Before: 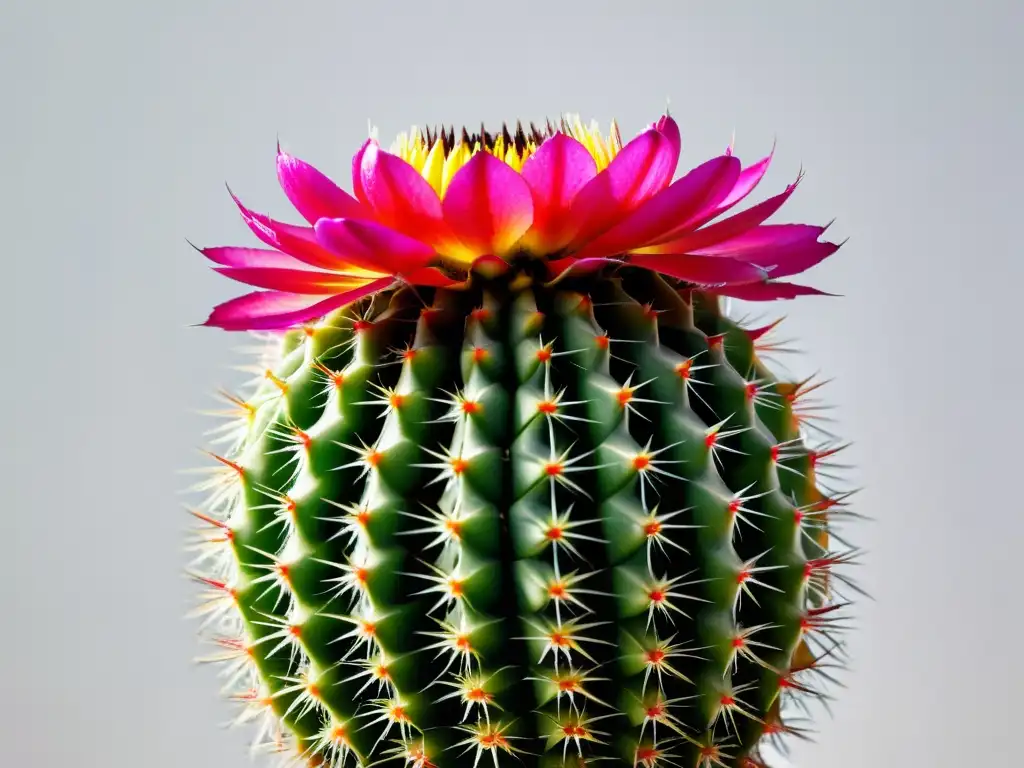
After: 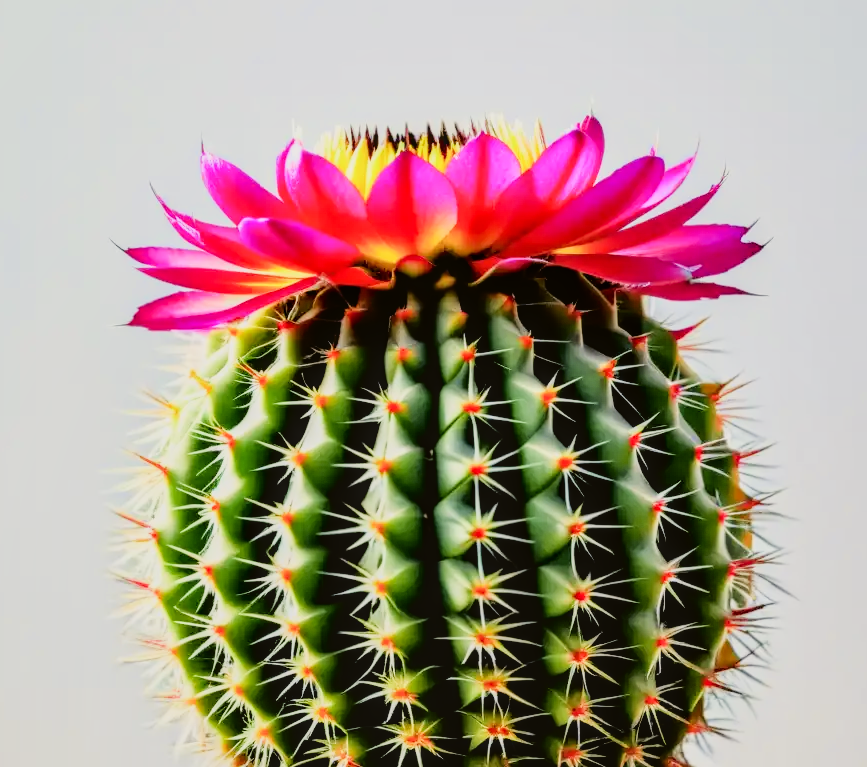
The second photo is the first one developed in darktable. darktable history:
exposure: black level correction 0, exposure 0.692 EV, compensate highlight preservation false
filmic rgb: black relative exposure -7.13 EV, white relative exposure 5.36 EV, hardness 3.02
tone curve: curves: ch0 [(0, 0.021) (0.049, 0.044) (0.152, 0.14) (0.328, 0.377) (0.473, 0.543) (0.641, 0.705) (0.85, 0.894) (1, 0.969)]; ch1 [(0, 0) (0.302, 0.331) (0.433, 0.432) (0.472, 0.47) (0.502, 0.503) (0.527, 0.516) (0.564, 0.573) (0.614, 0.626) (0.677, 0.701) (0.859, 0.885) (1, 1)]; ch2 [(0, 0) (0.33, 0.301) (0.447, 0.44) (0.487, 0.496) (0.502, 0.516) (0.535, 0.563) (0.565, 0.597) (0.608, 0.641) (1, 1)], color space Lab, independent channels, preserve colors none
crop: left 7.436%, right 7.842%
local contrast: on, module defaults
